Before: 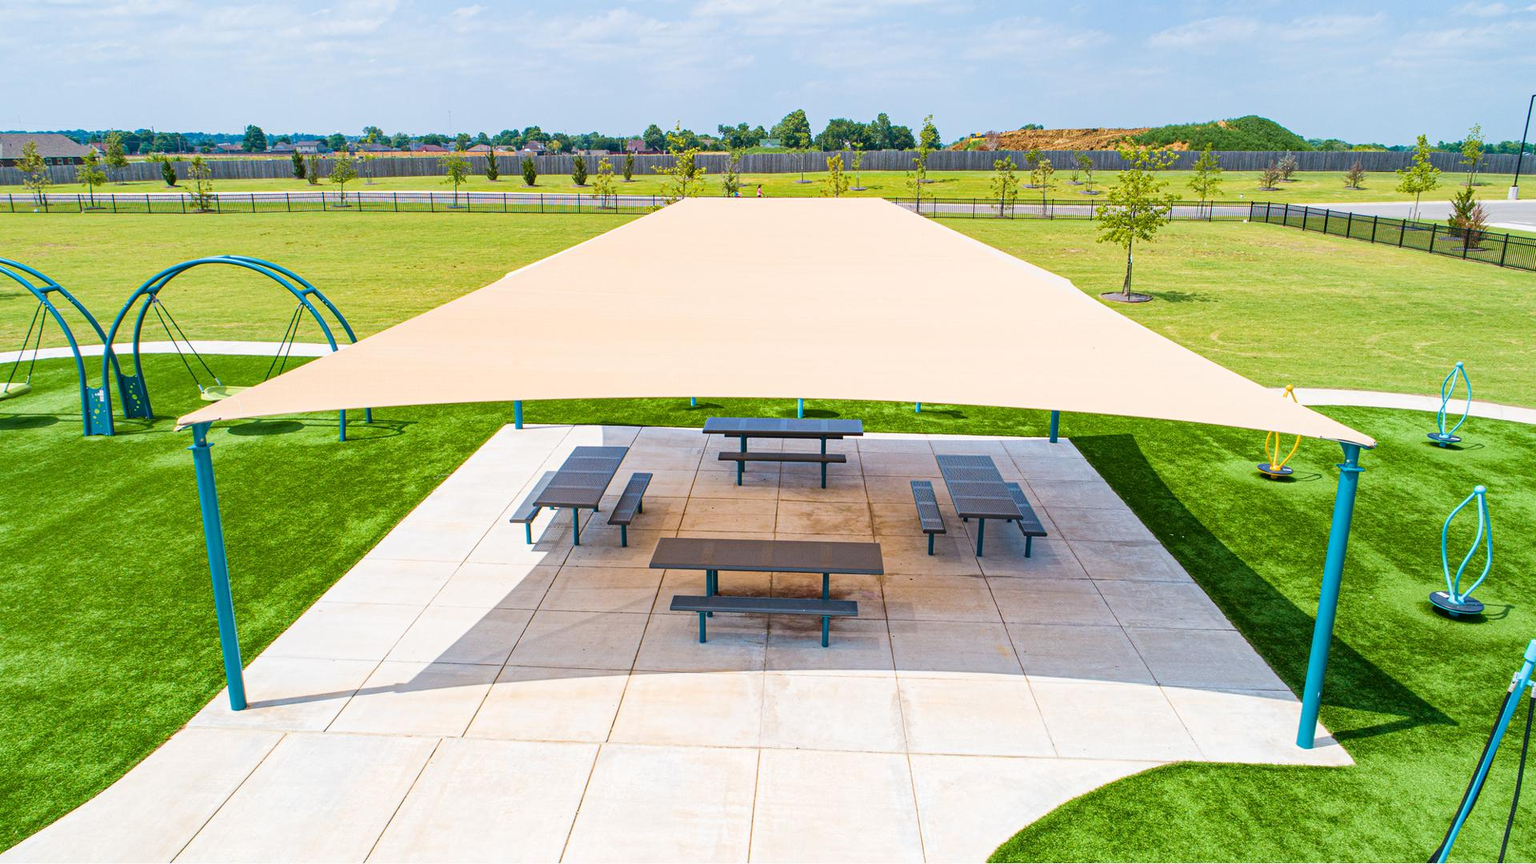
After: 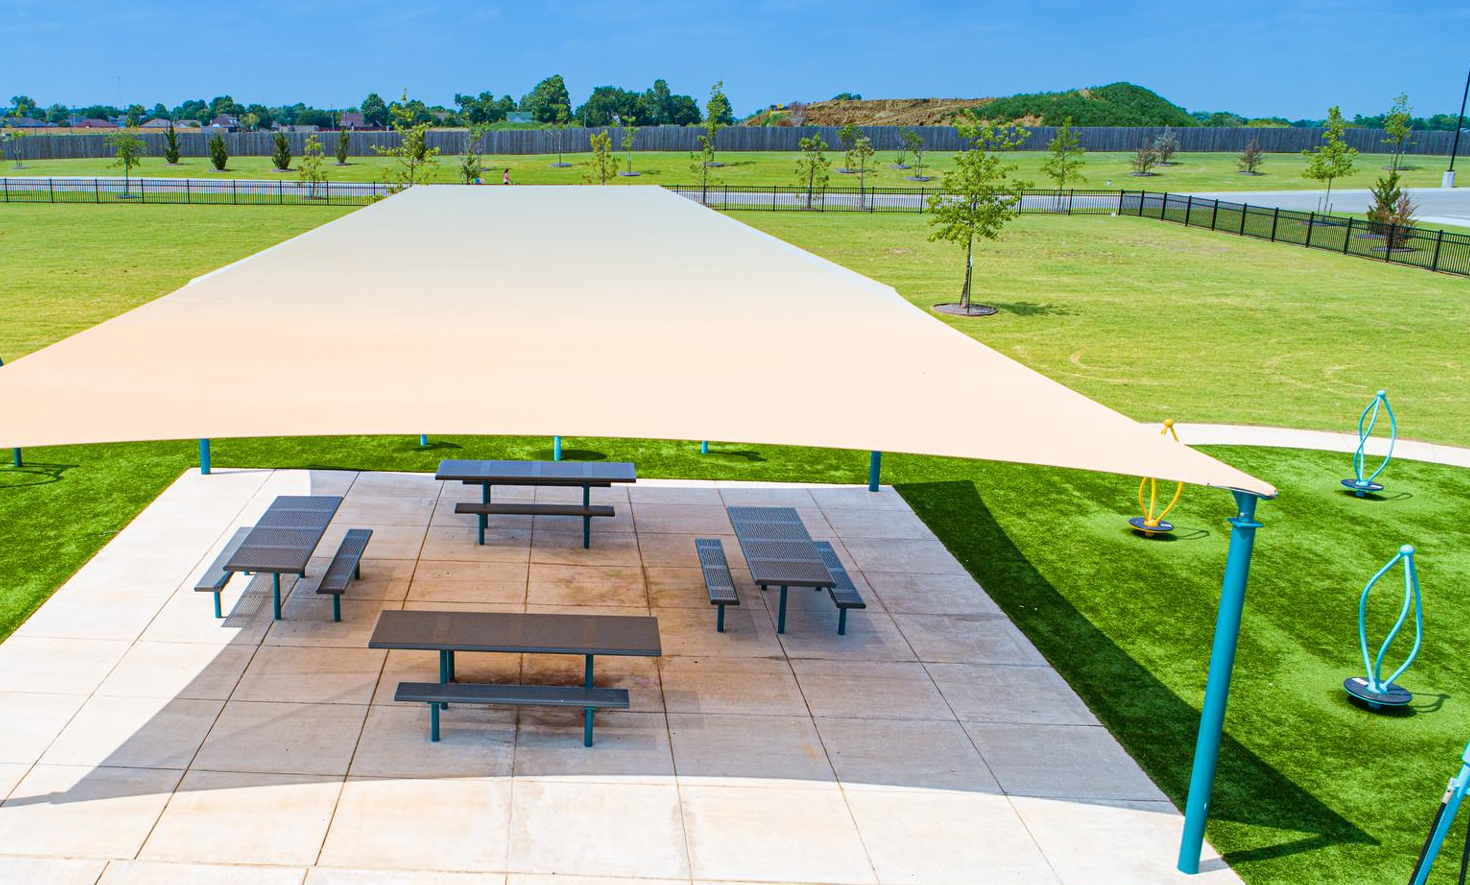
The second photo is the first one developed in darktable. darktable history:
graduated density: density 2.02 EV, hardness 44%, rotation 0.374°, offset 8.21, hue 208.8°, saturation 97%
crop: left 23.095%, top 5.827%, bottom 11.854%
